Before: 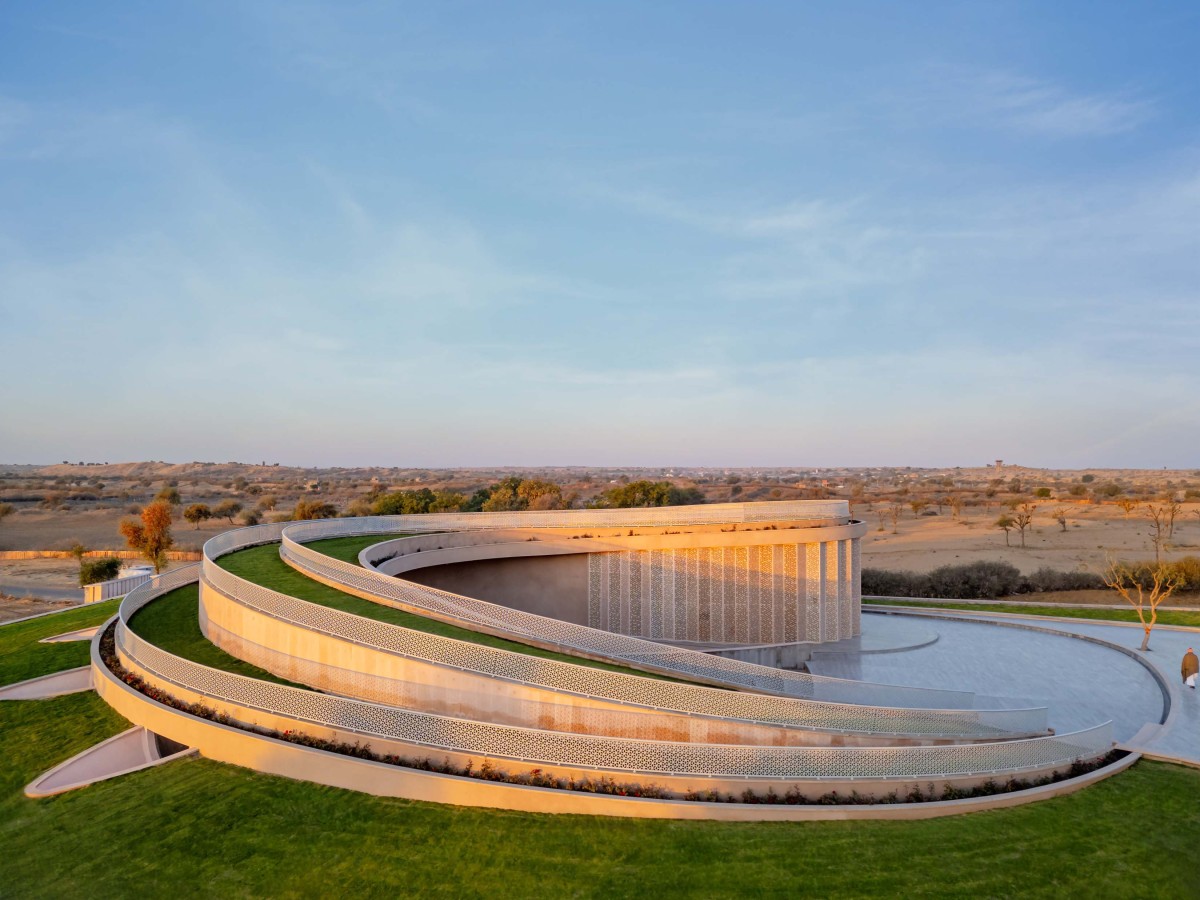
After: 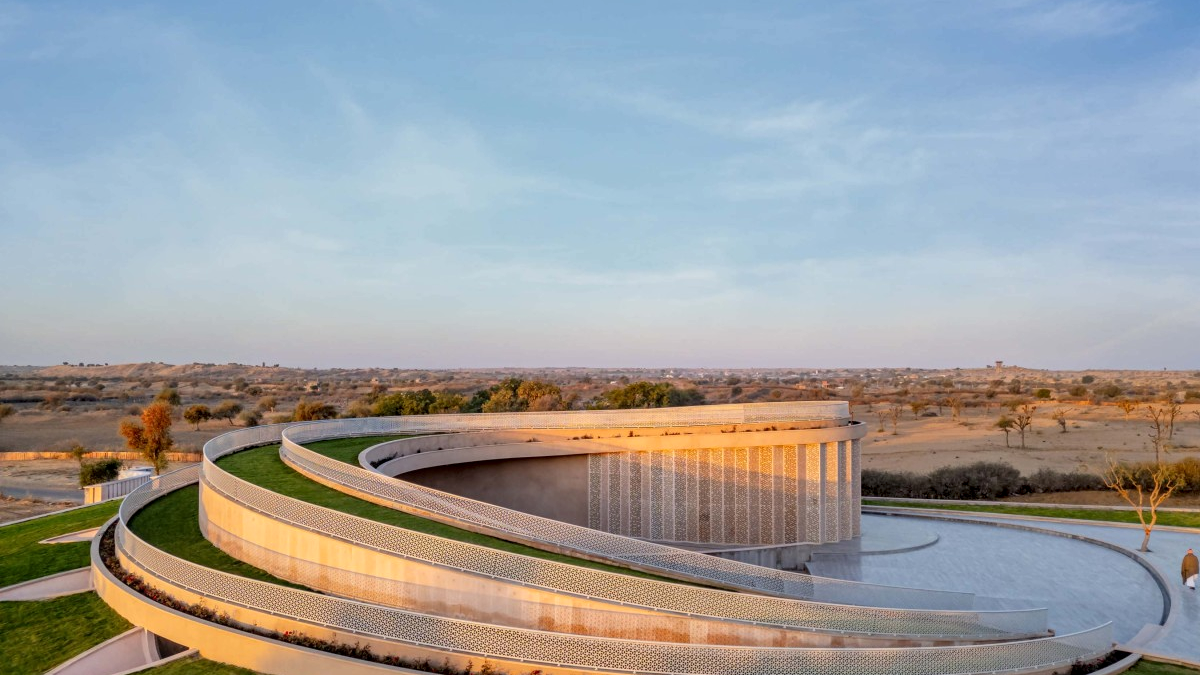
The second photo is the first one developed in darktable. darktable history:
local contrast: on, module defaults
crop: top 11.038%, bottom 13.962%
